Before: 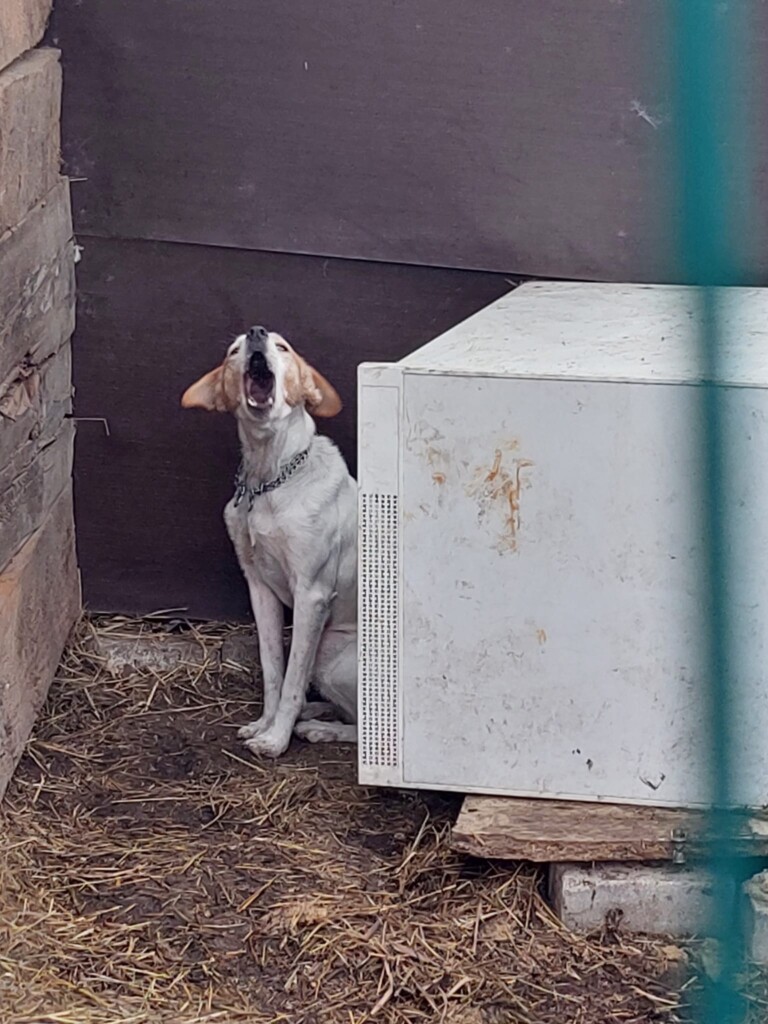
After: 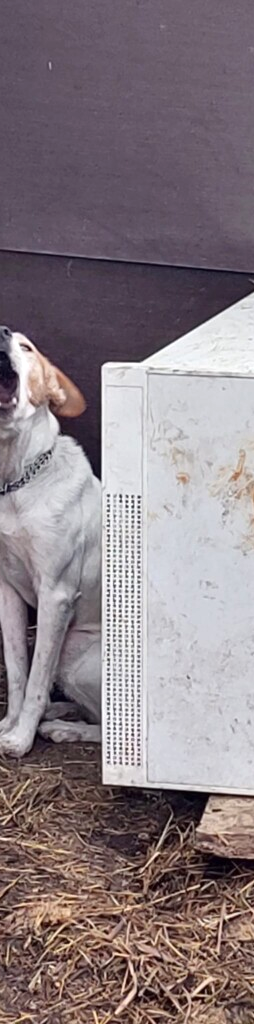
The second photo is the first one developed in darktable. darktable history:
crop: left 33.341%, right 33.509%
exposure: exposure 0.373 EV, compensate exposure bias true, compensate highlight preservation false
